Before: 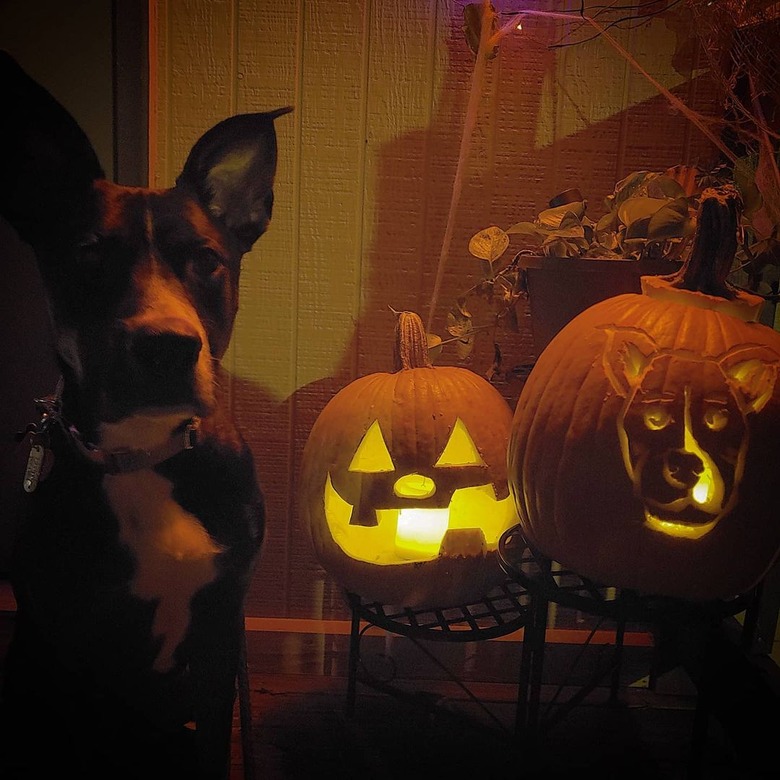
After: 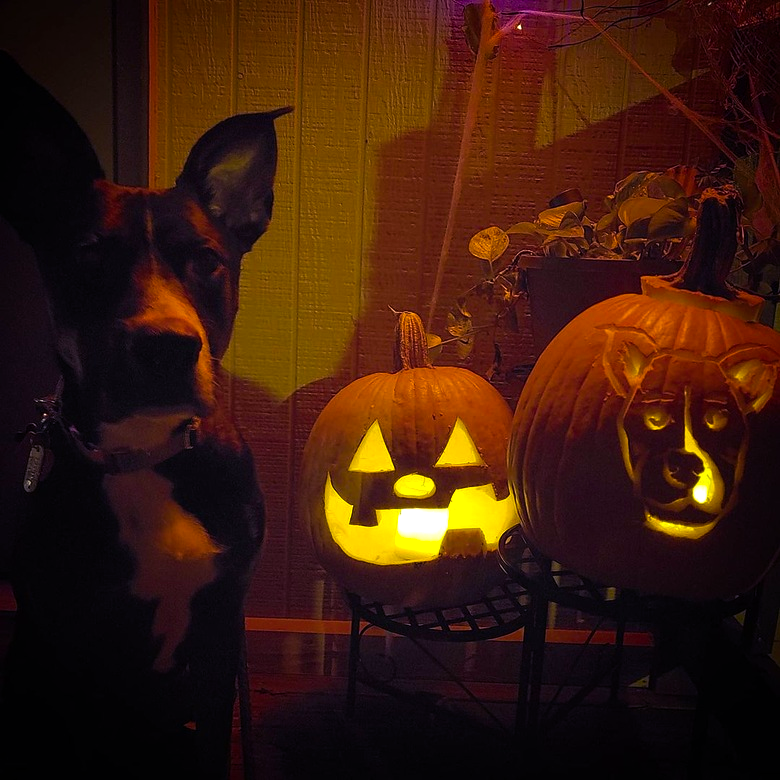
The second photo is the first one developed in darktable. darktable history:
color balance rgb: shadows lift › luminance -21.419%, shadows lift › chroma 8.926%, shadows lift › hue 282.92°, perceptual saturation grading › global saturation 25.339%, perceptual brilliance grading › global brilliance 21.606%, perceptual brilliance grading › shadows -35.584%, global vibrance 20%
